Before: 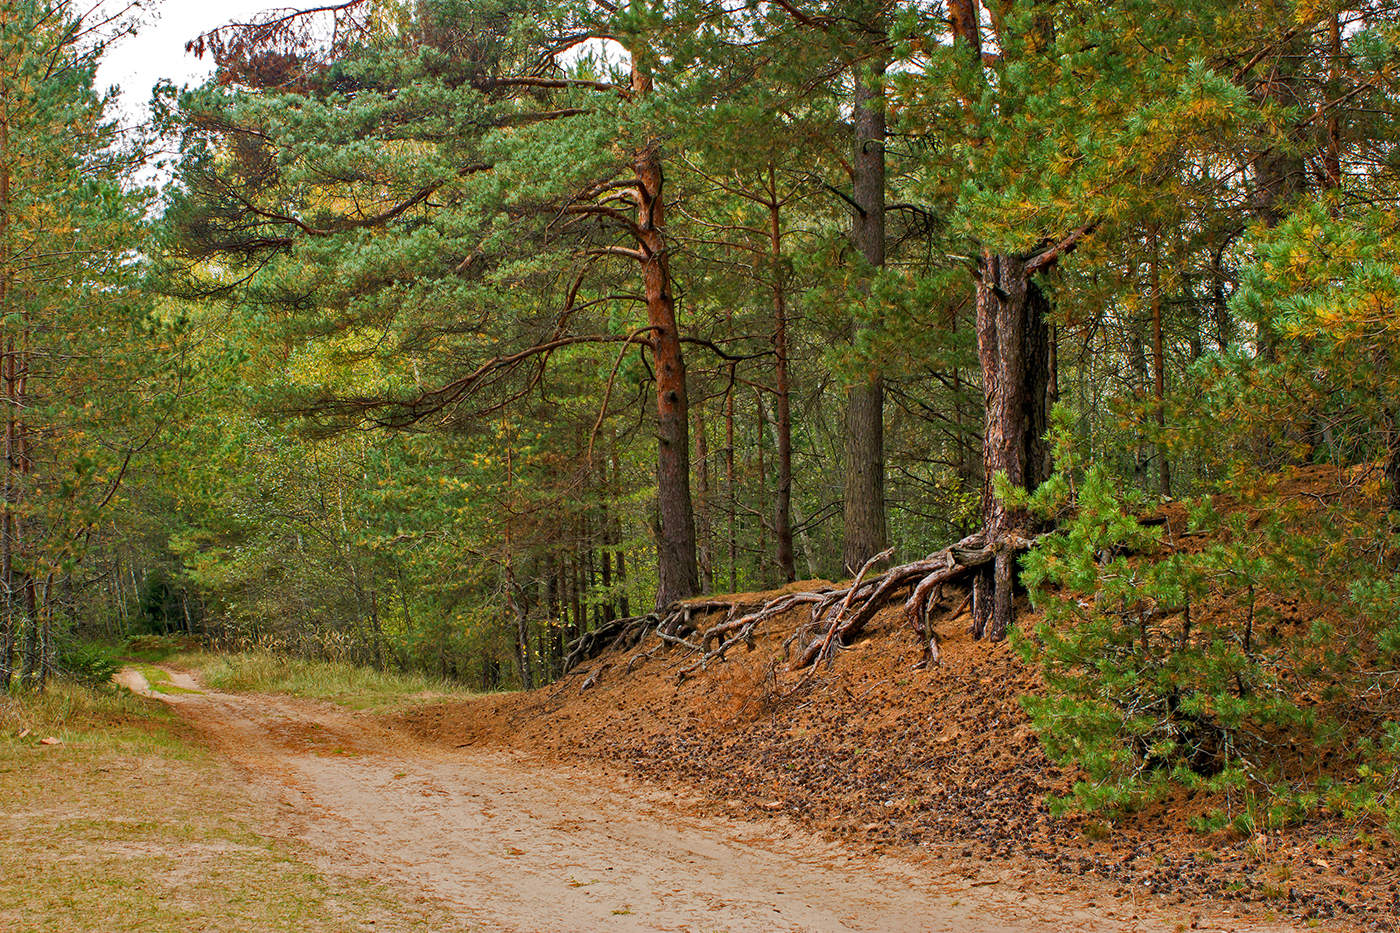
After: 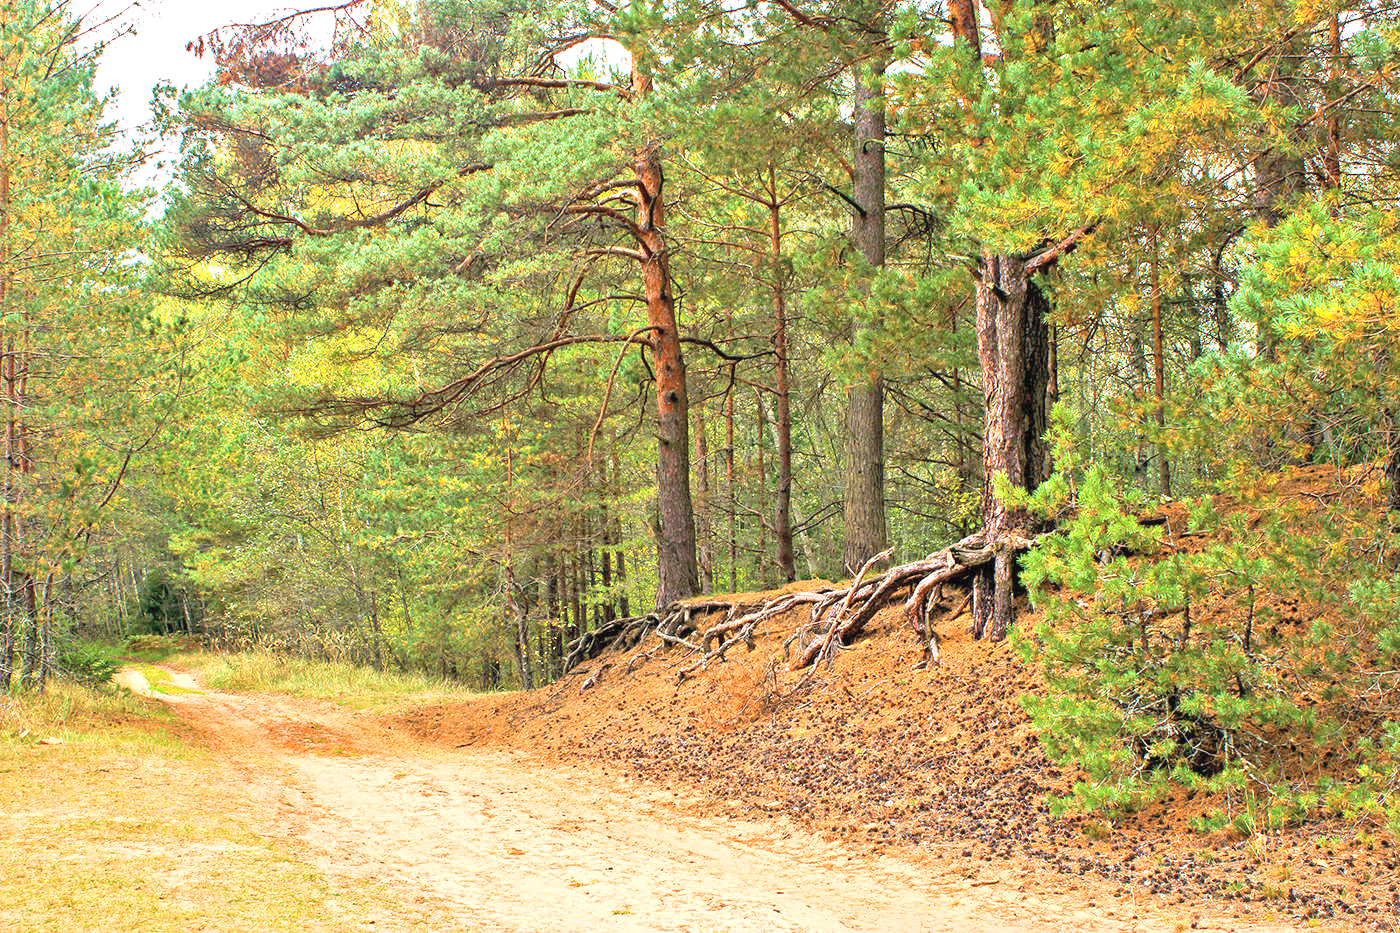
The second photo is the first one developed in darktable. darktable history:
contrast brightness saturation: contrast 0.14, brightness 0.21
exposure: black level correction 0, exposure 1.2 EV, compensate exposure bias true, compensate highlight preservation false
